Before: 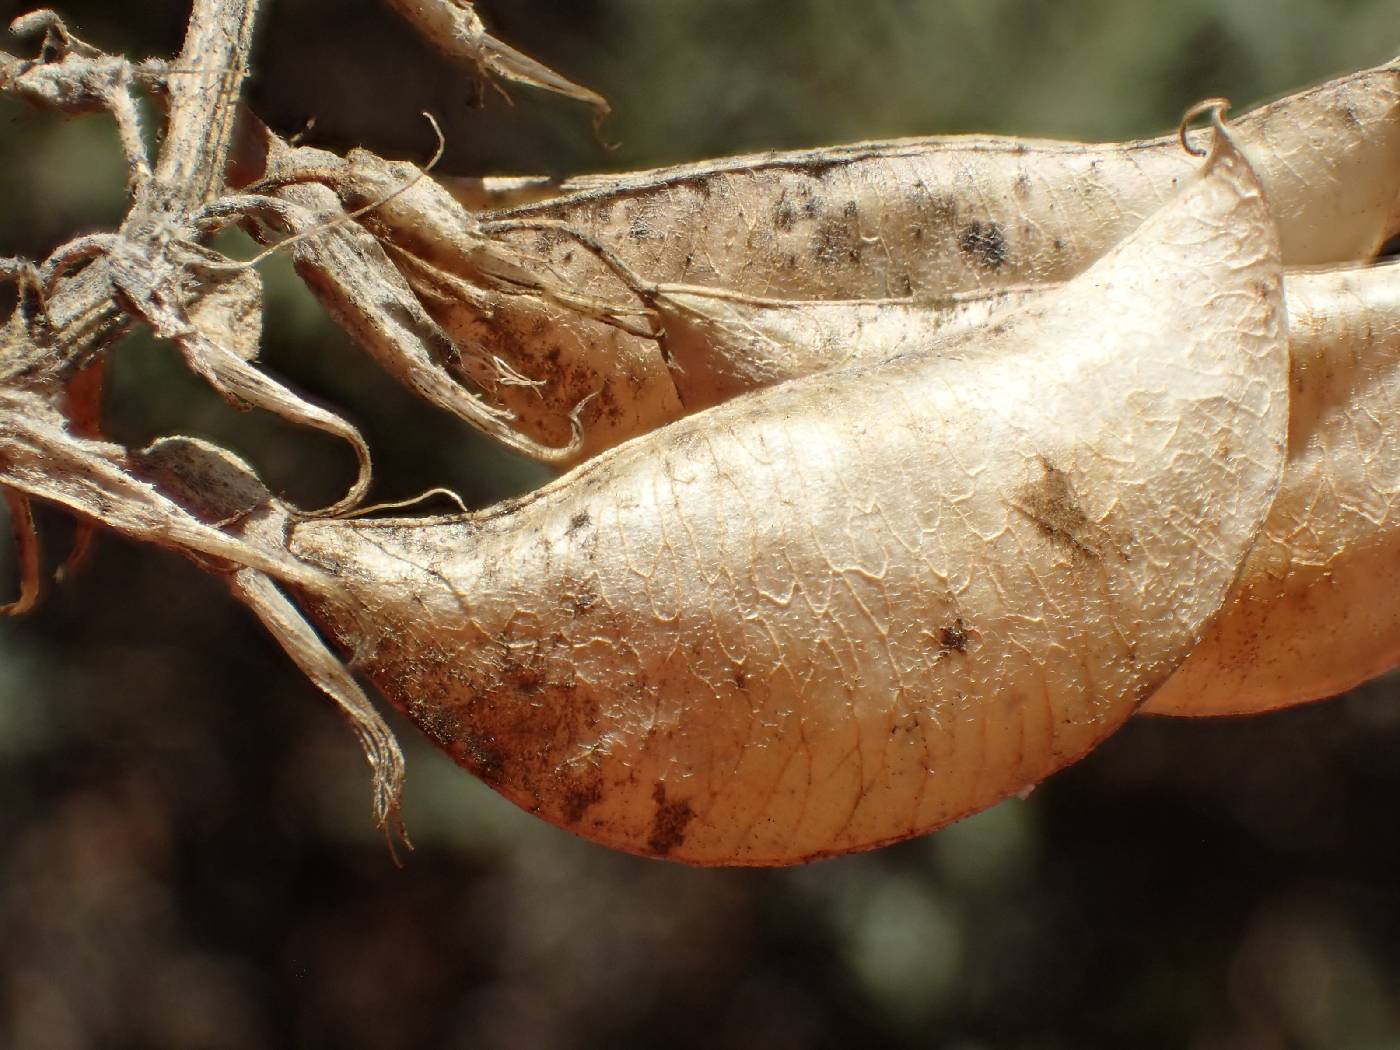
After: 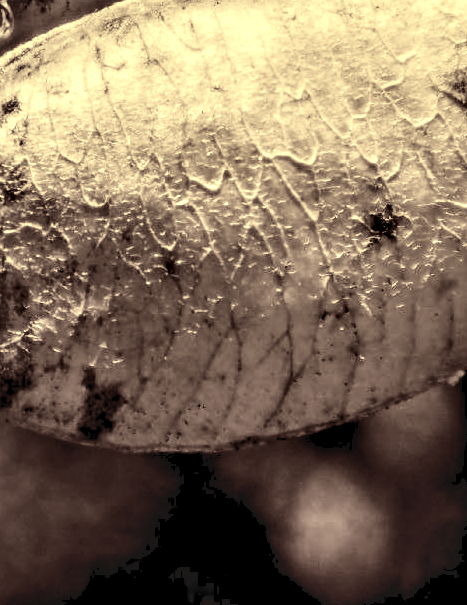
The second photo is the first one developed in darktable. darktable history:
tone curve: curves: ch0 [(0, 0) (0.003, 0.077) (0.011, 0.079) (0.025, 0.085) (0.044, 0.095) (0.069, 0.109) (0.1, 0.124) (0.136, 0.142) (0.177, 0.169) (0.224, 0.207) (0.277, 0.267) (0.335, 0.347) (0.399, 0.442) (0.468, 0.54) (0.543, 0.635) (0.623, 0.726) (0.709, 0.813) (0.801, 0.882) (0.898, 0.934) (1, 1)], color space Lab, independent channels, preserve colors none
contrast equalizer: y [[0.511, 0.558, 0.631, 0.632, 0.559, 0.512], [0.5 ×6], [0.5 ×6], [0 ×6], [0 ×6]]
local contrast: detail 144%
crop: left 40.769%, top 39.498%, right 25.853%, bottom 2.812%
color calibration: output gray [0.28, 0.41, 0.31, 0], illuminant as shot in camera, x 0.358, y 0.373, temperature 4628.91 K
color balance rgb: power › chroma 1.531%, power › hue 28.39°, highlights gain › chroma 7.887%, highlights gain › hue 82.87°, global offset › luminance -0.861%, perceptual saturation grading › global saturation 36.742%, perceptual saturation grading › shadows 36.113%
shadows and highlights: shadows 31.9, highlights -31.37, soften with gaussian
